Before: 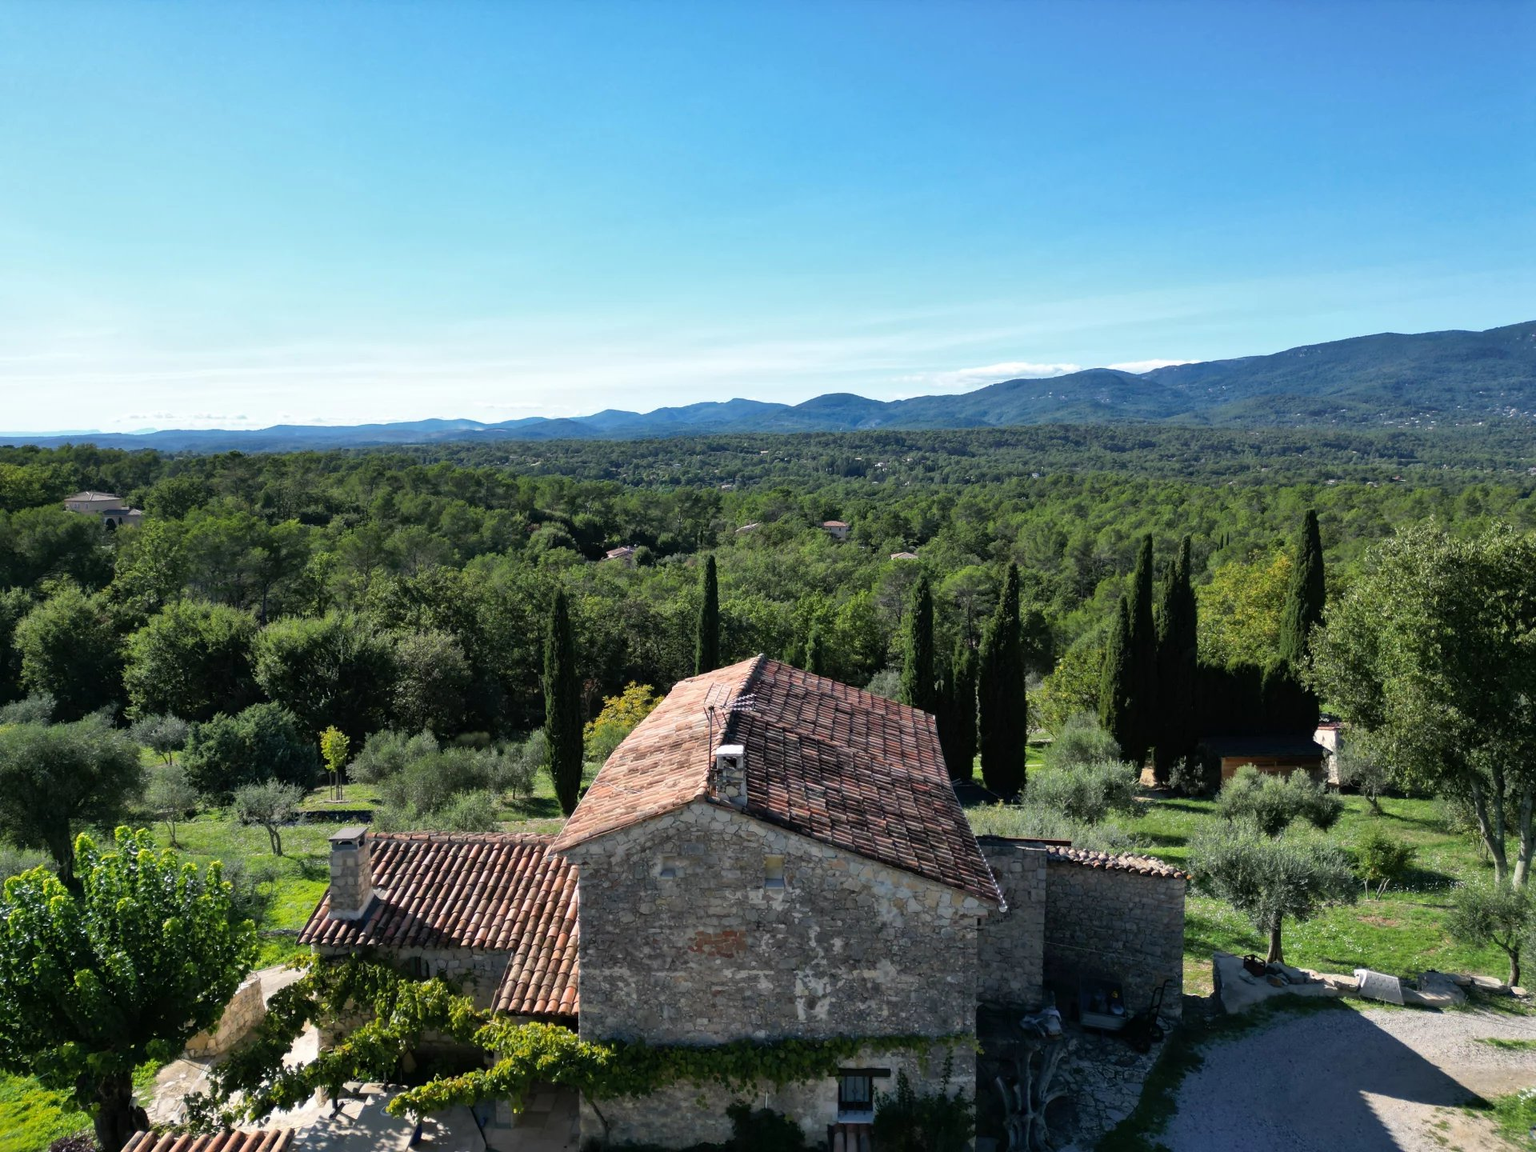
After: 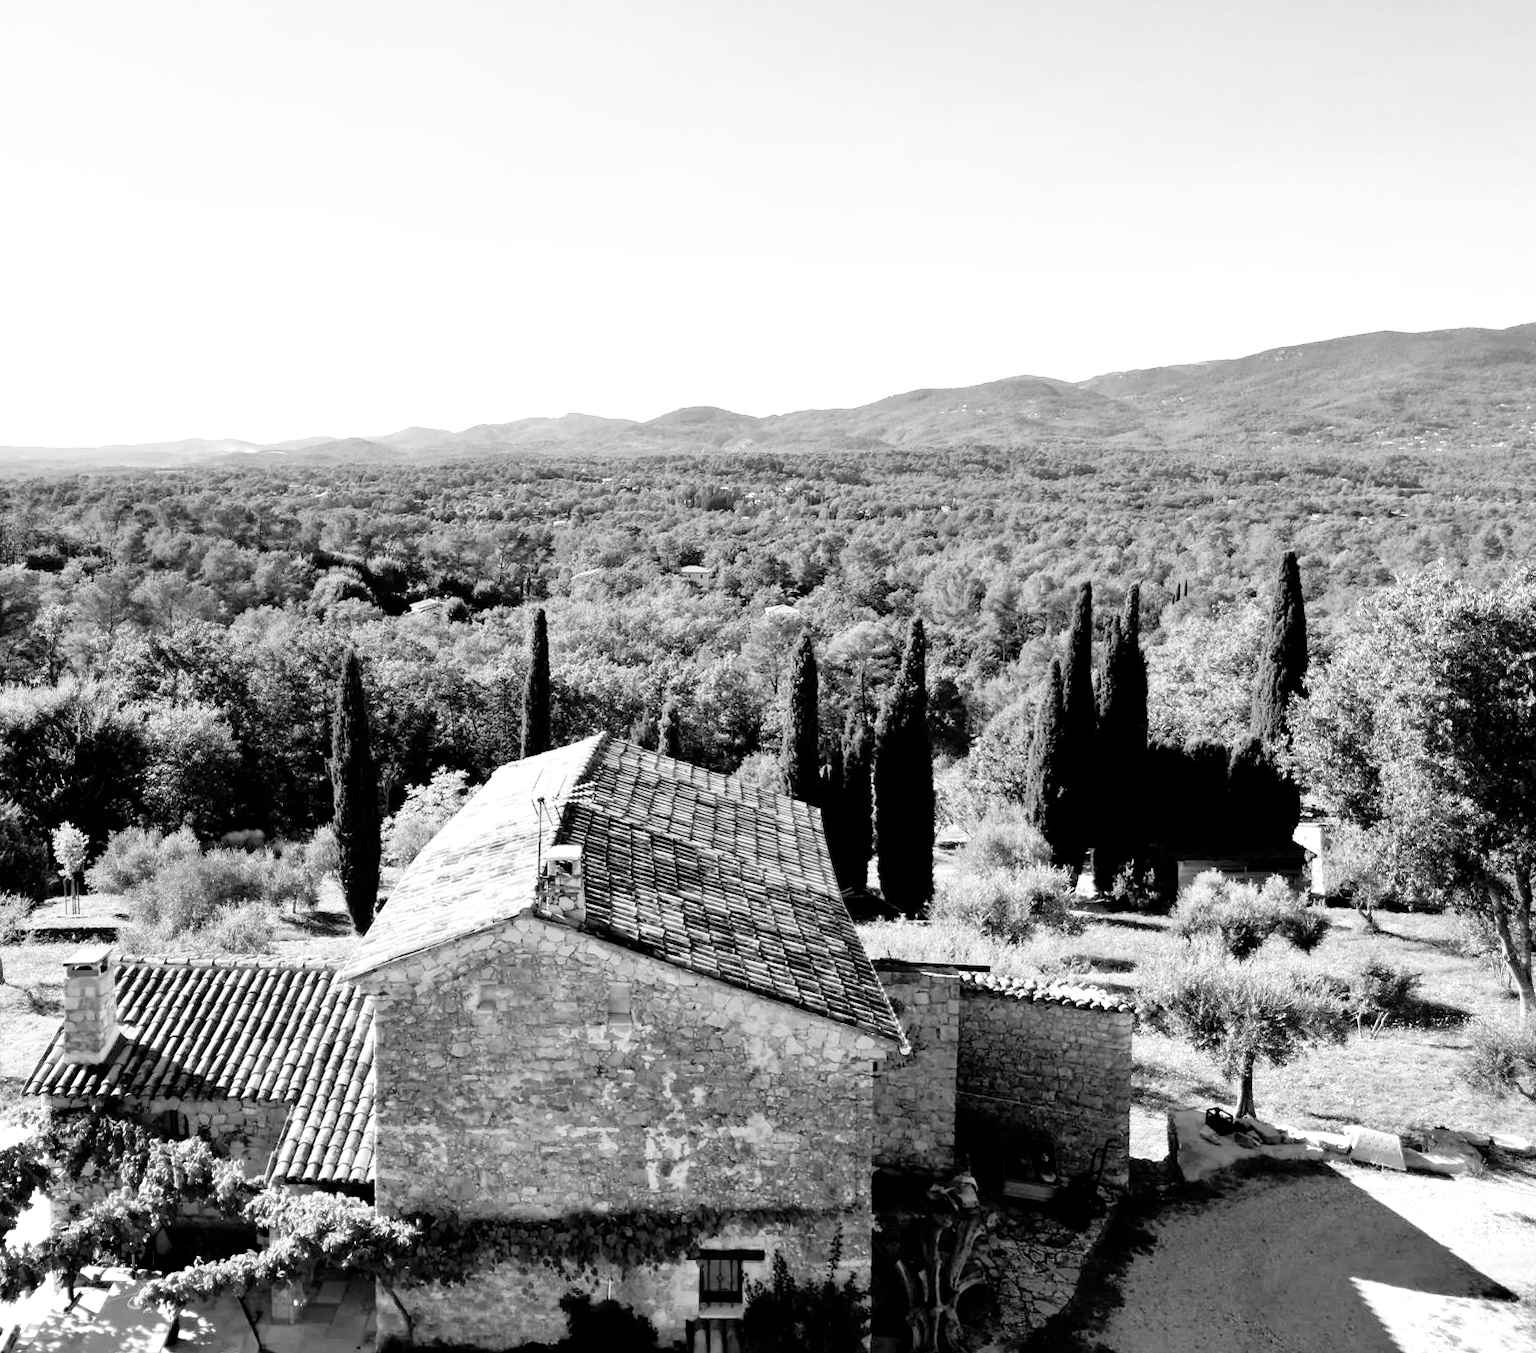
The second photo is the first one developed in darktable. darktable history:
crop and rotate: left 18.169%, top 5.935%, right 1.755%
exposure: black level correction 0.001, exposure 1.731 EV, compensate highlight preservation false
filmic rgb: black relative exposure -5.03 EV, white relative exposure 3.2 EV, hardness 3.44, contrast 1.196, highlights saturation mix -49.18%, add noise in highlights 0, preserve chrominance no, color science v3 (2019), use custom middle-gray values true, contrast in highlights soft
